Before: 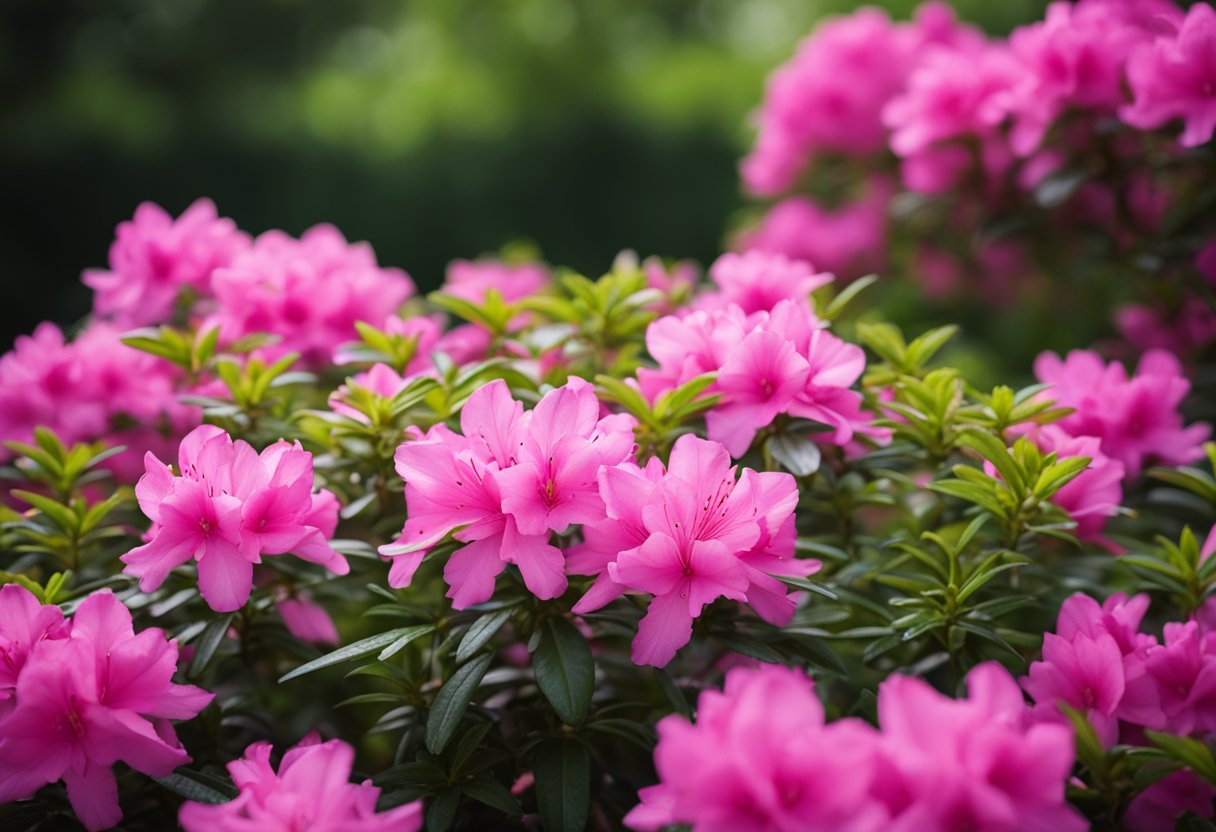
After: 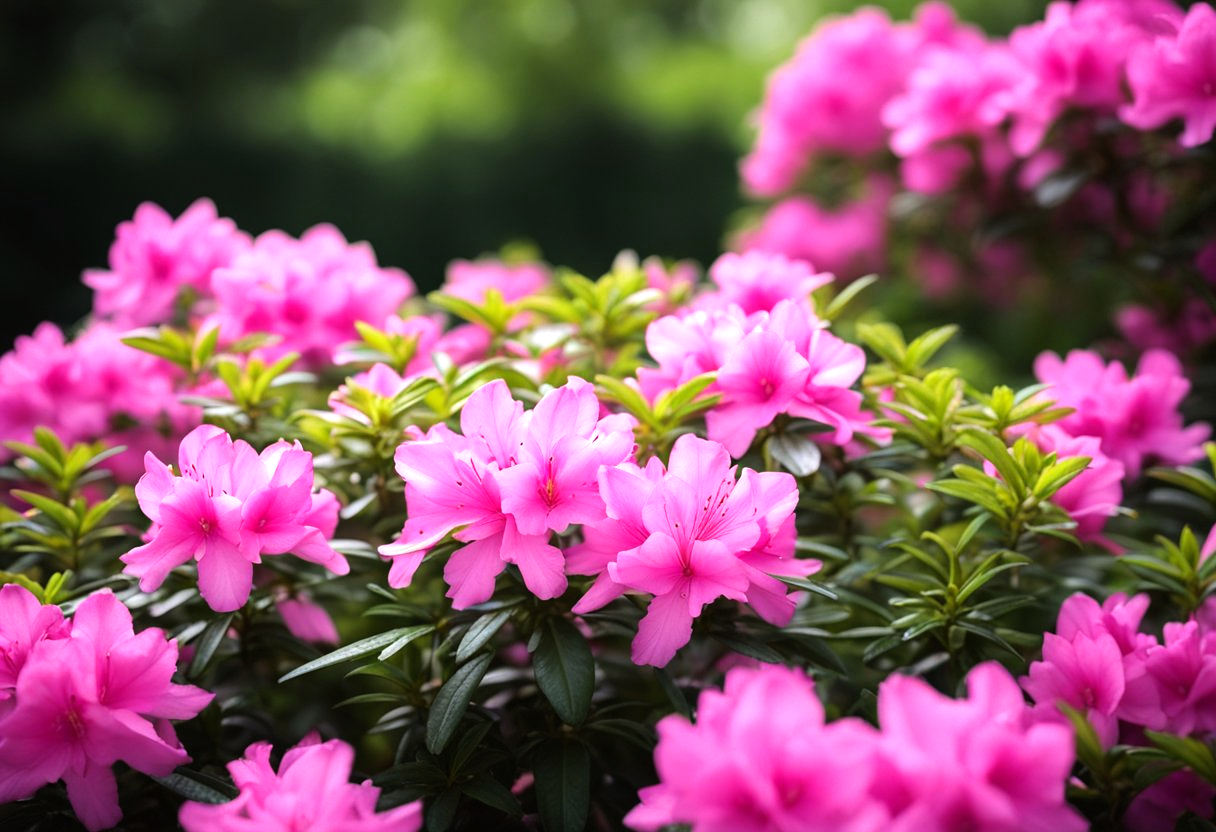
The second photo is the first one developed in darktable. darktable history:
tone equalizer: -8 EV -0.748 EV, -7 EV -0.724 EV, -6 EV -0.569 EV, -5 EV -0.401 EV, -3 EV 0.389 EV, -2 EV 0.6 EV, -1 EV 0.698 EV, +0 EV 0.735 EV, mask exposure compensation -0.491 EV
